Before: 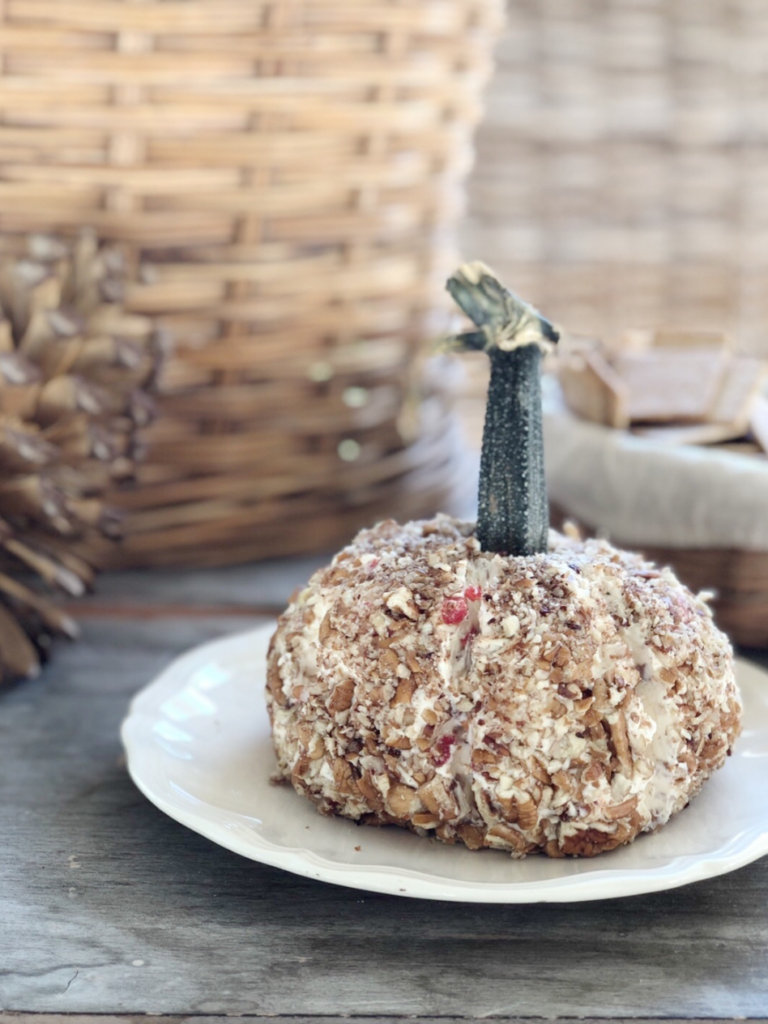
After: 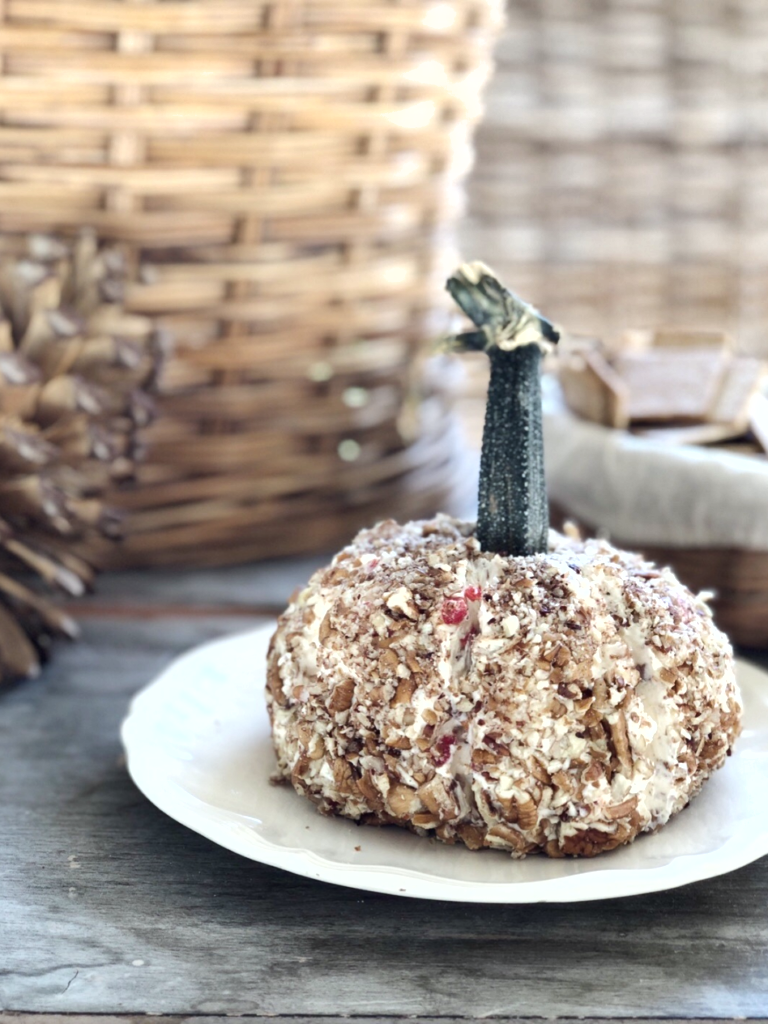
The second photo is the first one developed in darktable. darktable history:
shadows and highlights: low approximation 0.01, soften with gaussian
tone equalizer: -8 EV -0.417 EV, -7 EV -0.389 EV, -6 EV -0.333 EV, -5 EV -0.222 EV, -3 EV 0.222 EV, -2 EV 0.333 EV, -1 EV 0.389 EV, +0 EV 0.417 EV, edges refinement/feathering 500, mask exposure compensation -1.57 EV, preserve details no
white balance: red 0.986, blue 1.01
